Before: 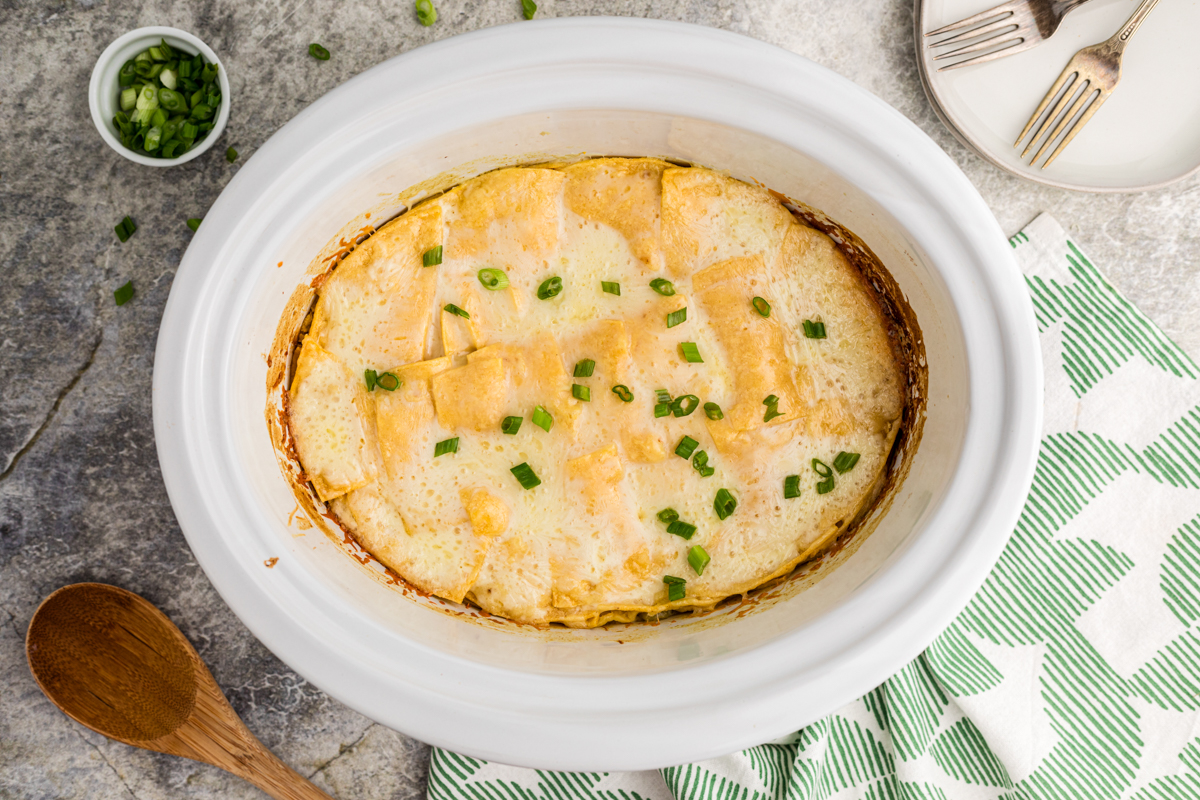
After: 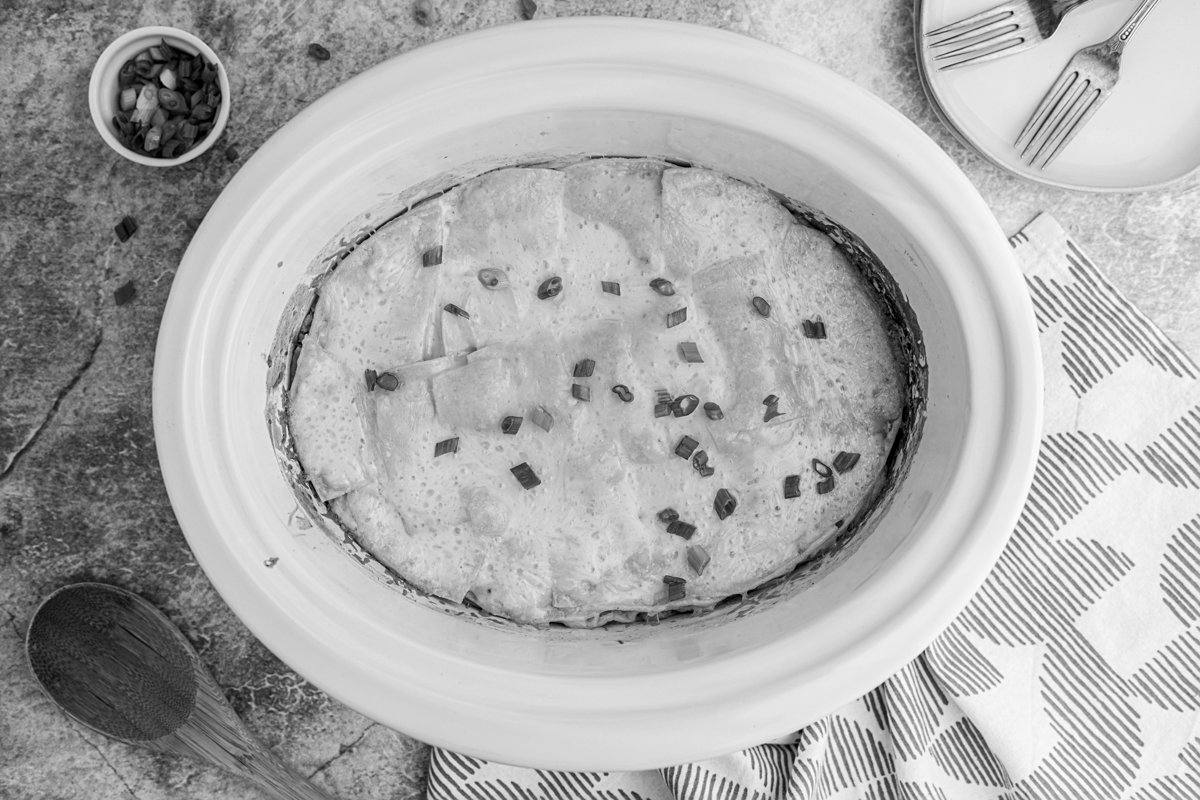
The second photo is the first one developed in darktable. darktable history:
sharpen: amount 0.2
color calibration: output gray [0.267, 0.423, 0.267, 0], illuminant same as pipeline (D50), adaptation none (bypass)
